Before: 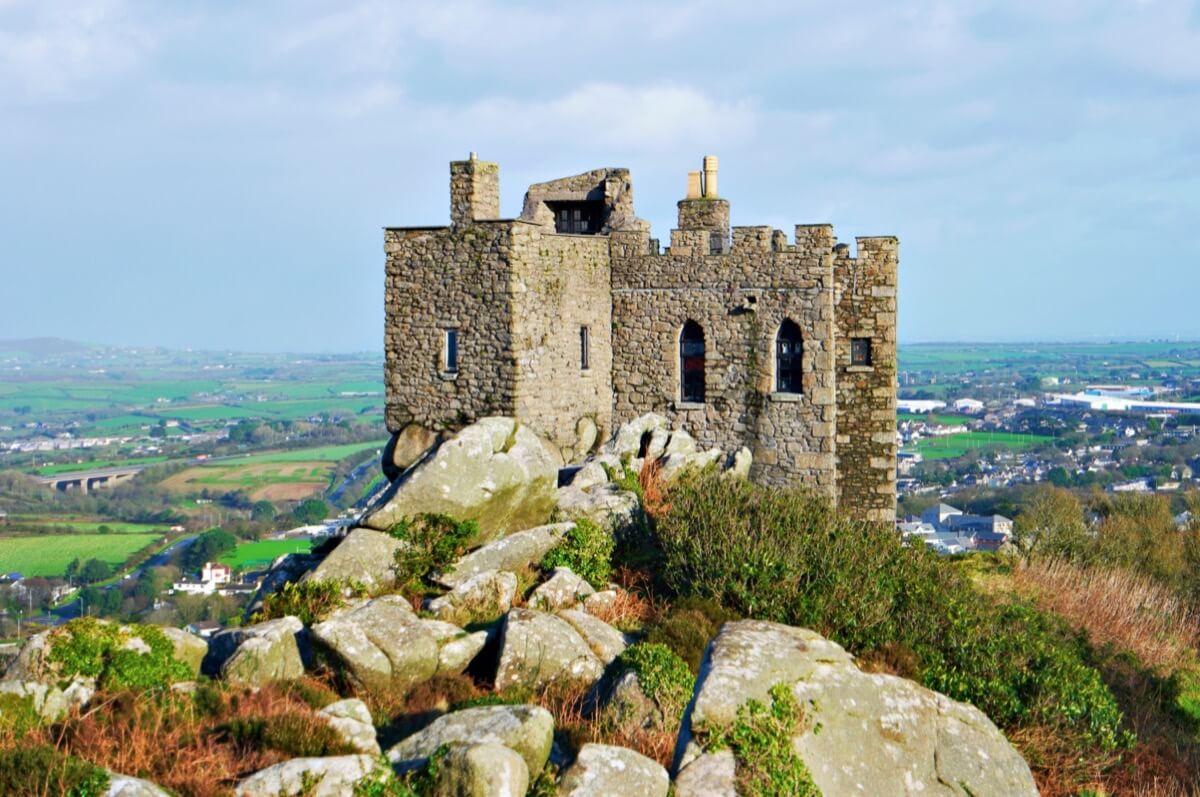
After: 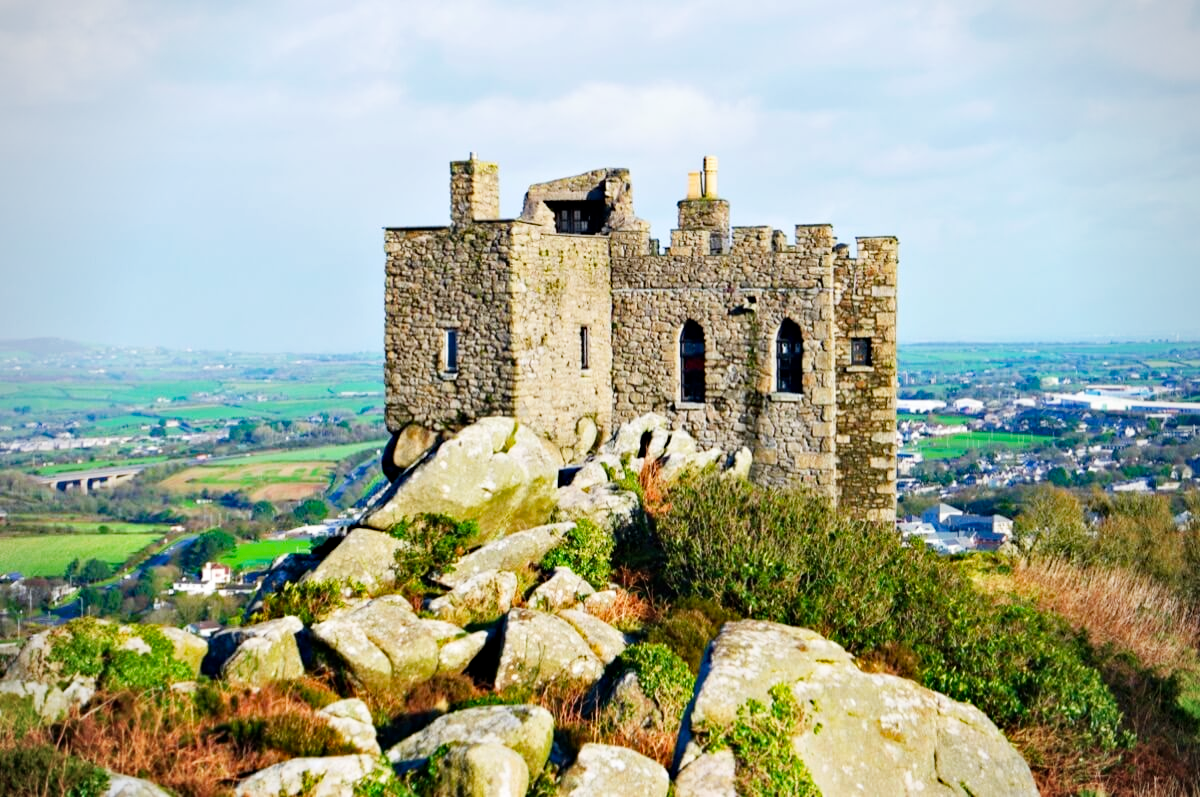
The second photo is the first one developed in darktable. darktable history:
vignetting: brightness -0.399, saturation -0.299
tone curve: curves: ch0 [(0, 0) (0.004, 0.001) (0.02, 0.008) (0.218, 0.218) (0.664, 0.774) (0.832, 0.914) (1, 1)], preserve colors none
haze removal: strength 0.304, distance 0.256, compatibility mode true, adaptive false
